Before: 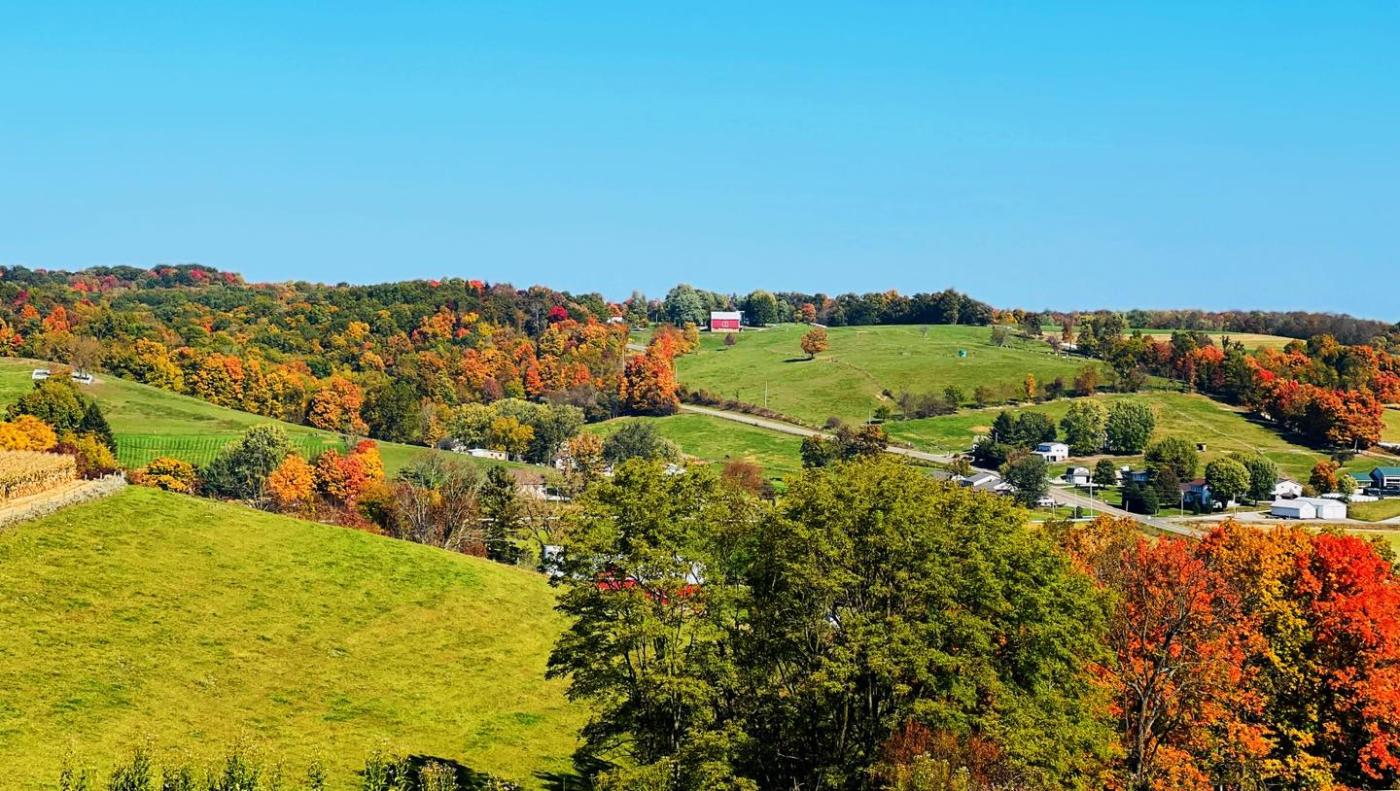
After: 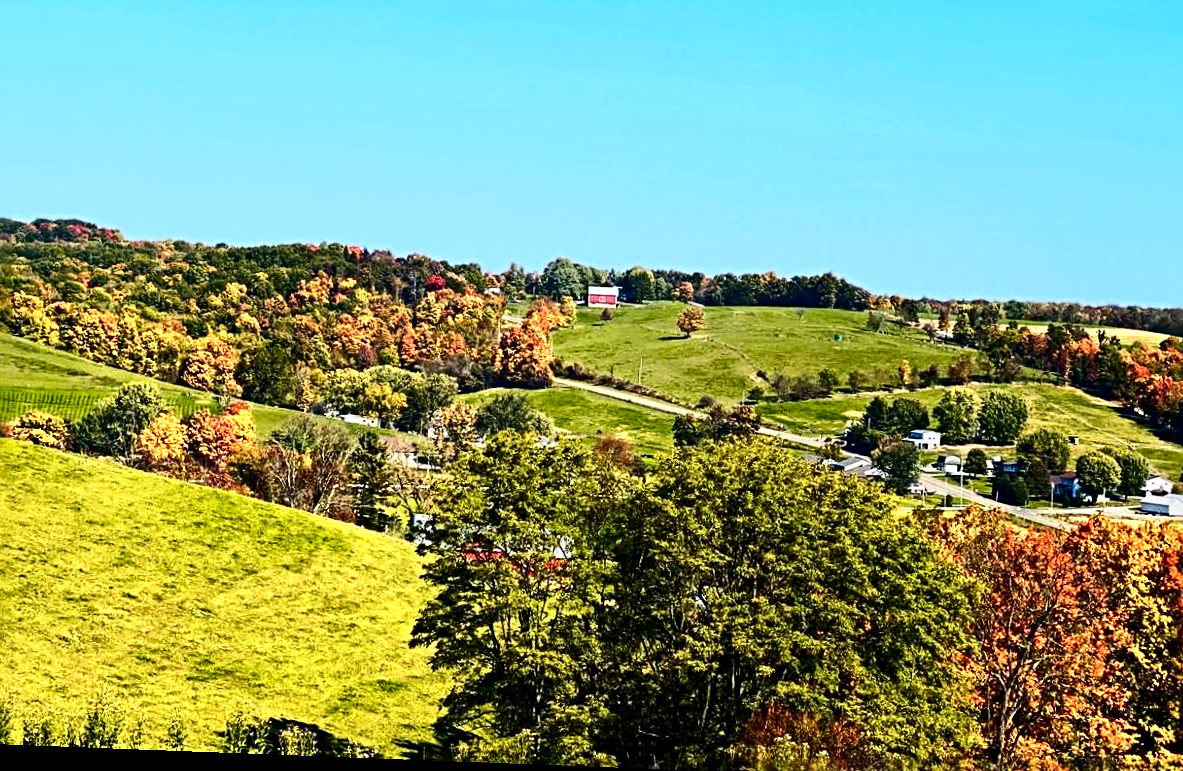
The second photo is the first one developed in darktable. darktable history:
contrast brightness saturation: contrast 0.28
sharpen: radius 4.883
color zones: curves: ch0 [(0.099, 0.624) (0.257, 0.596) (0.384, 0.376) (0.529, 0.492) (0.697, 0.564) (0.768, 0.532) (0.908, 0.644)]; ch1 [(0.112, 0.564) (0.254, 0.612) (0.432, 0.676) (0.592, 0.456) (0.743, 0.684) (0.888, 0.536)]; ch2 [(0.25, 0.5) (0.469, 0.36) (0.75, 0.5)]
rotate and perspective: rotation 2.17°, automatic cropping off
exposure: exposure -0.21 EV, compensate highlight preservation false
crop: left 9.807%, top 6.259%, right 7.334%, bottom 2.177%
